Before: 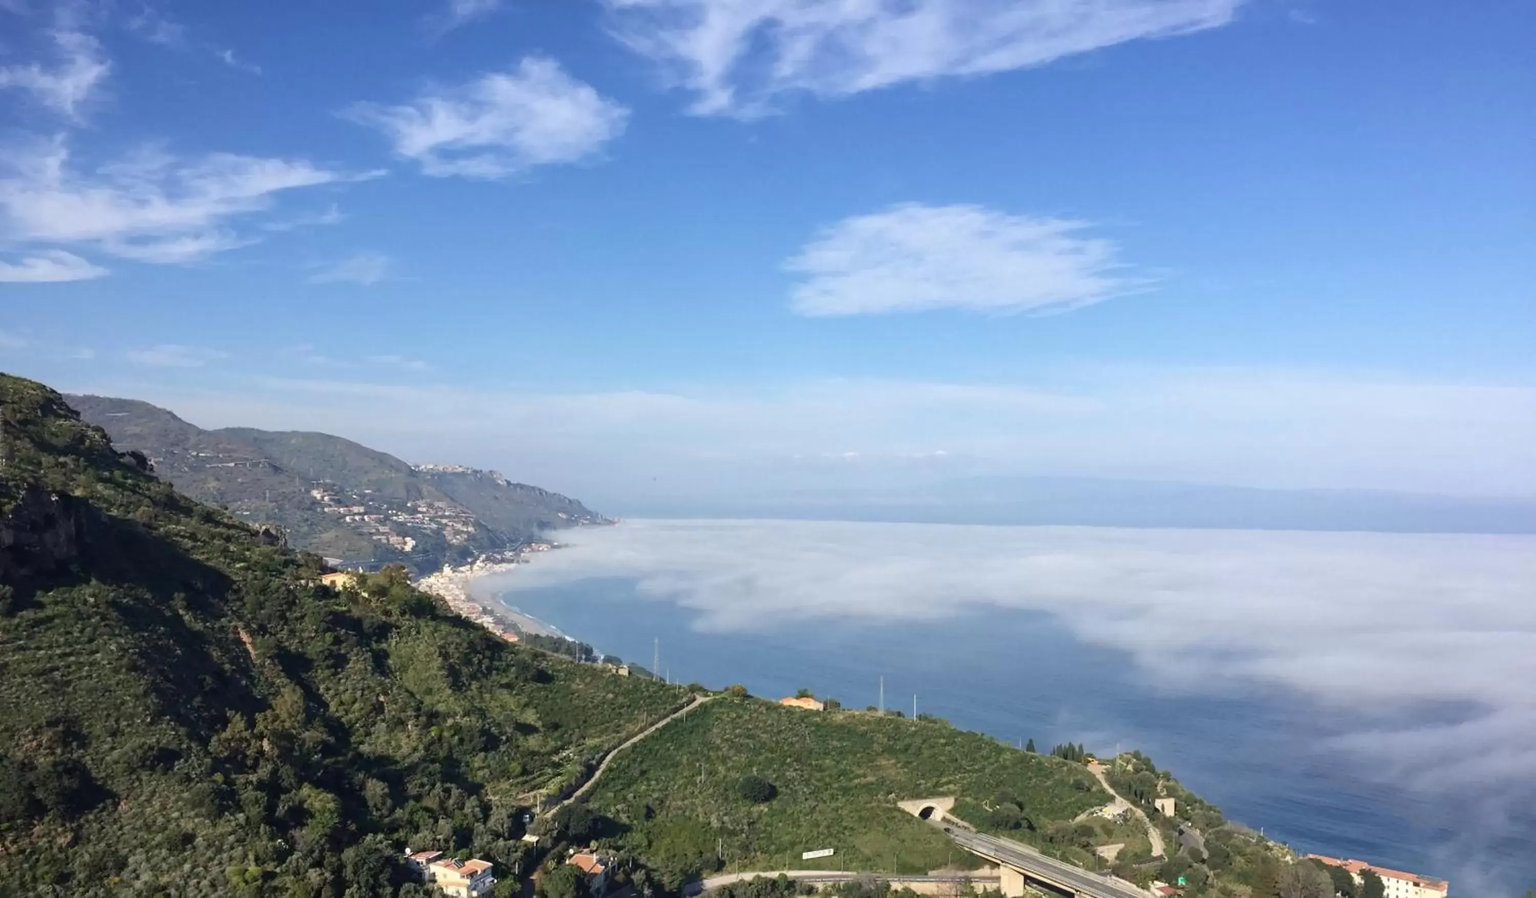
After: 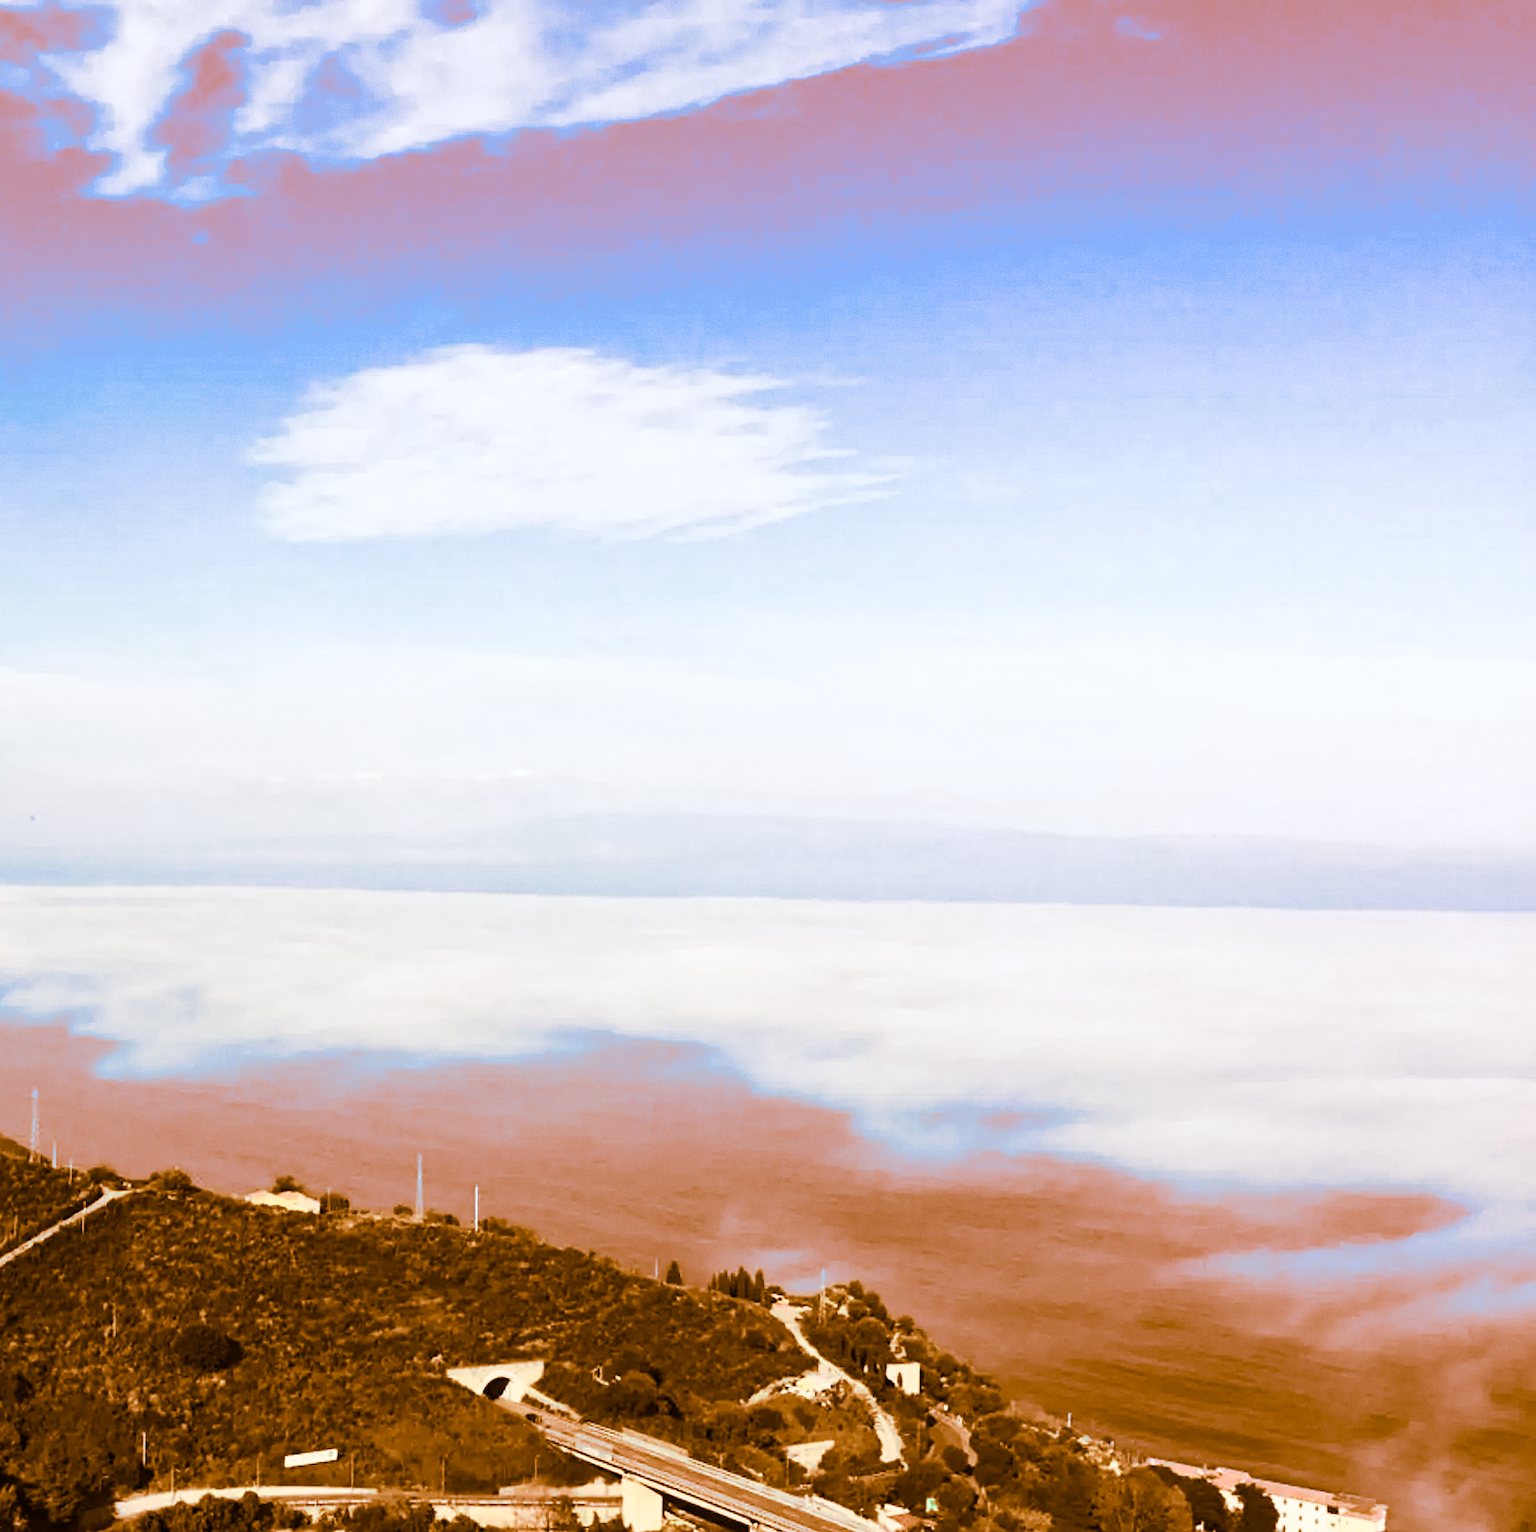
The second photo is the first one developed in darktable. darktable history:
contrast brightness saturation: contrast 0.28
rgb curve: curves: ch0 [(0, 0) (0.078, 0.051) (0.929, 0.956) (1, 1)], compensate middle gray true
split-toning: shadows › hue 26°, shadows › saturation 0.92, highlights › hue 40°, highlights › saturation 0.92, balance -63, compress 0%
crop: left 41.402%
grain: coarseness 0.09 ISO, strength 10%
